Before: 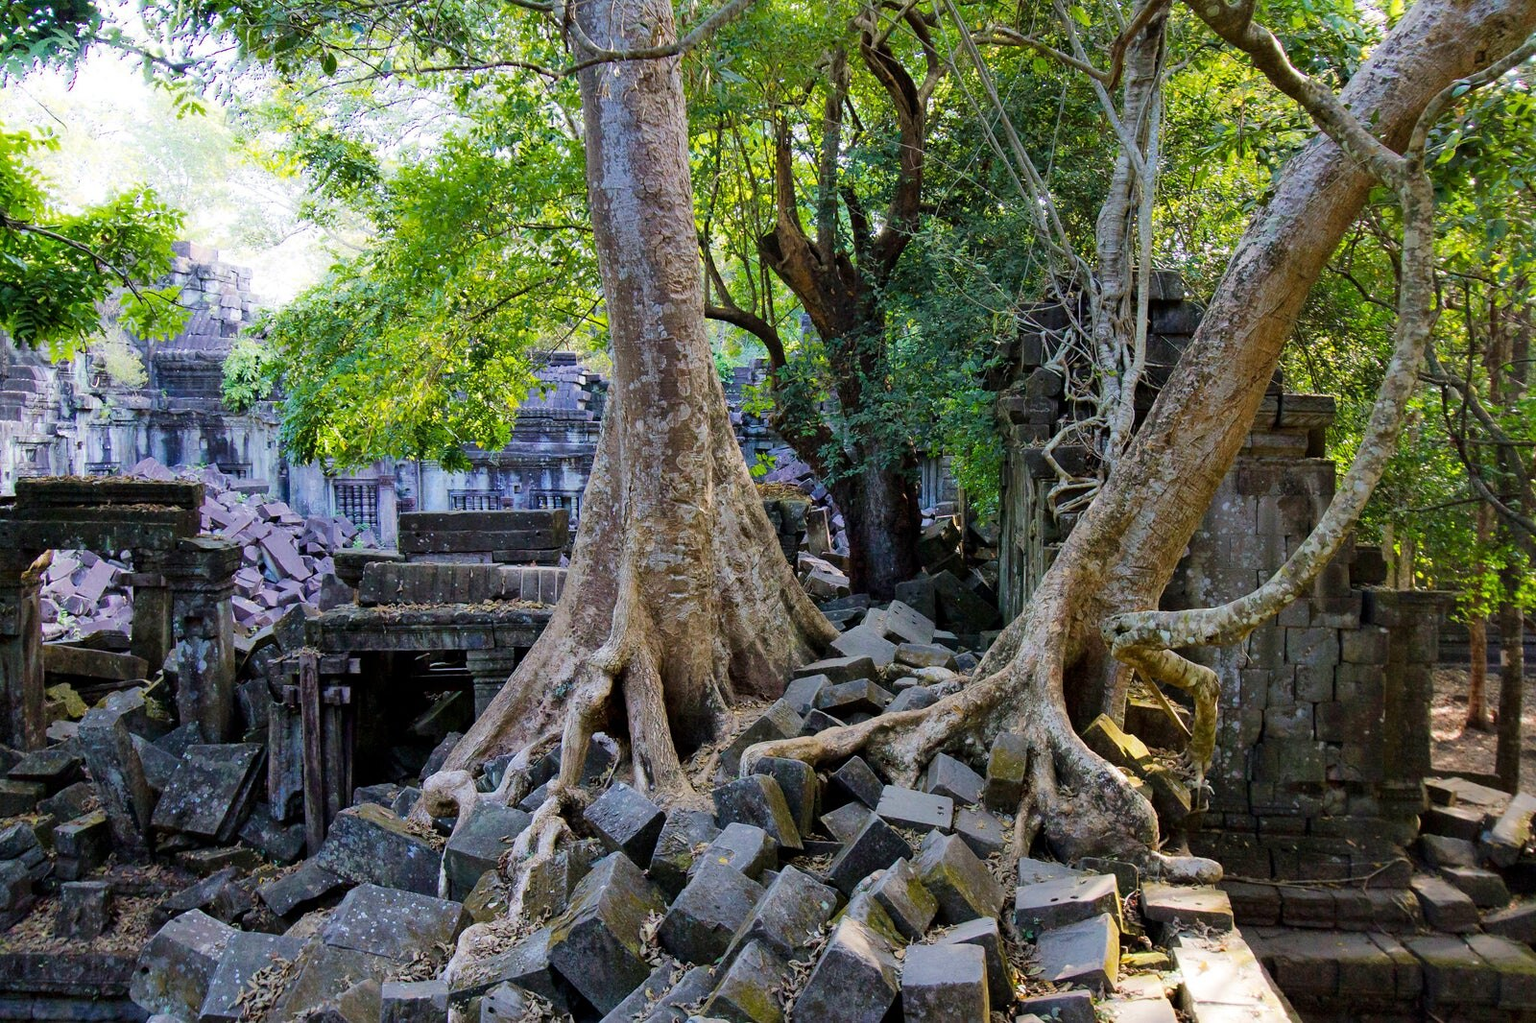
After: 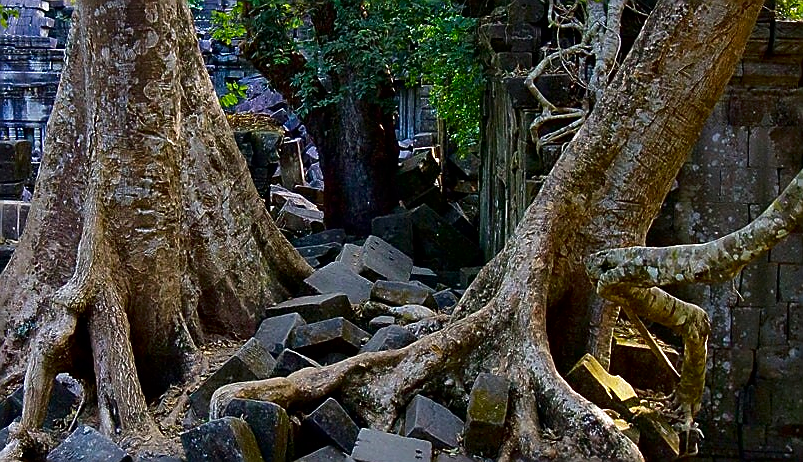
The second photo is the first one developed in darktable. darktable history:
shadows and highlights: shadows 1.84, highlights 41.42
sharpen: radius 1.37, amount 1.261, threshold 0.682
crop: left 35.102%, top 36.621%, right 14.653%, bottom 19.997%
contrast brightness saturation: brightness -0.208, saturation 0.075
